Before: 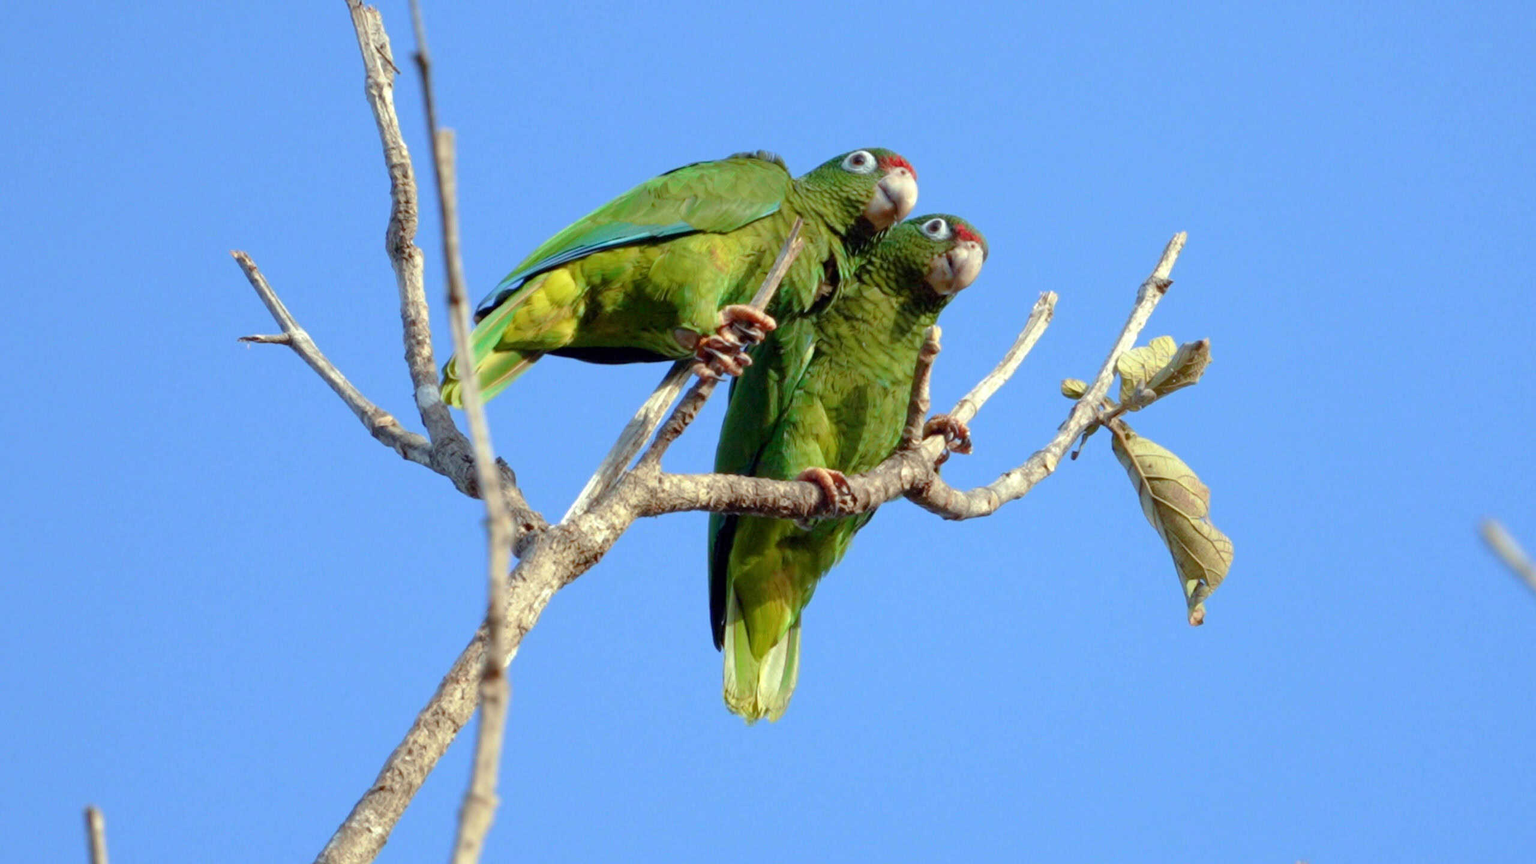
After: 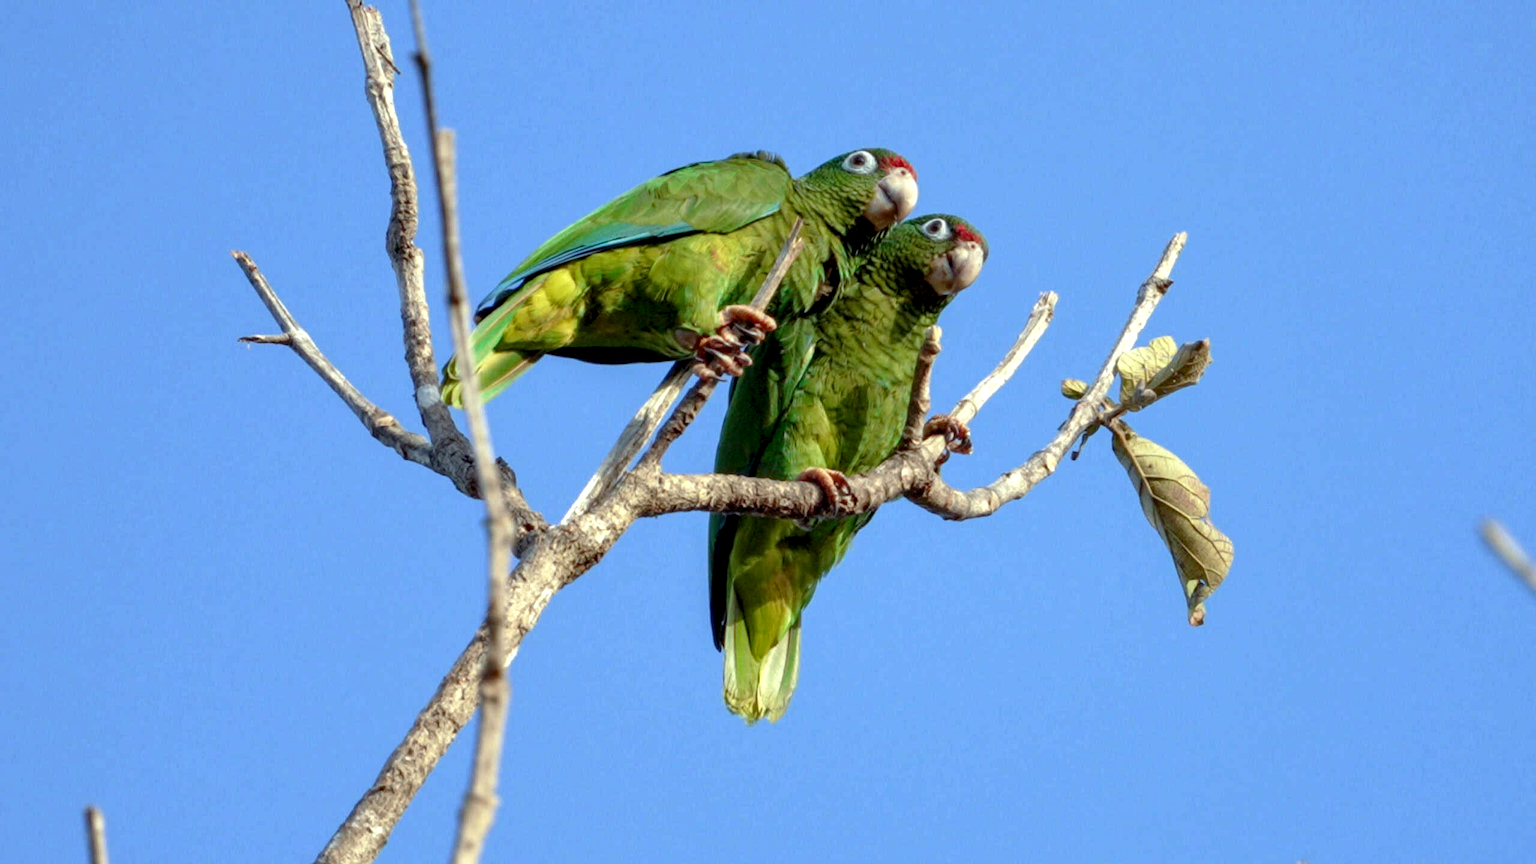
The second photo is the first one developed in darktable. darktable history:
shadows and highlights: shadows 37.21, highlights -27.57, highlights color adjustment 32.95%, soften with gaussian
local contrast: detail 142%
